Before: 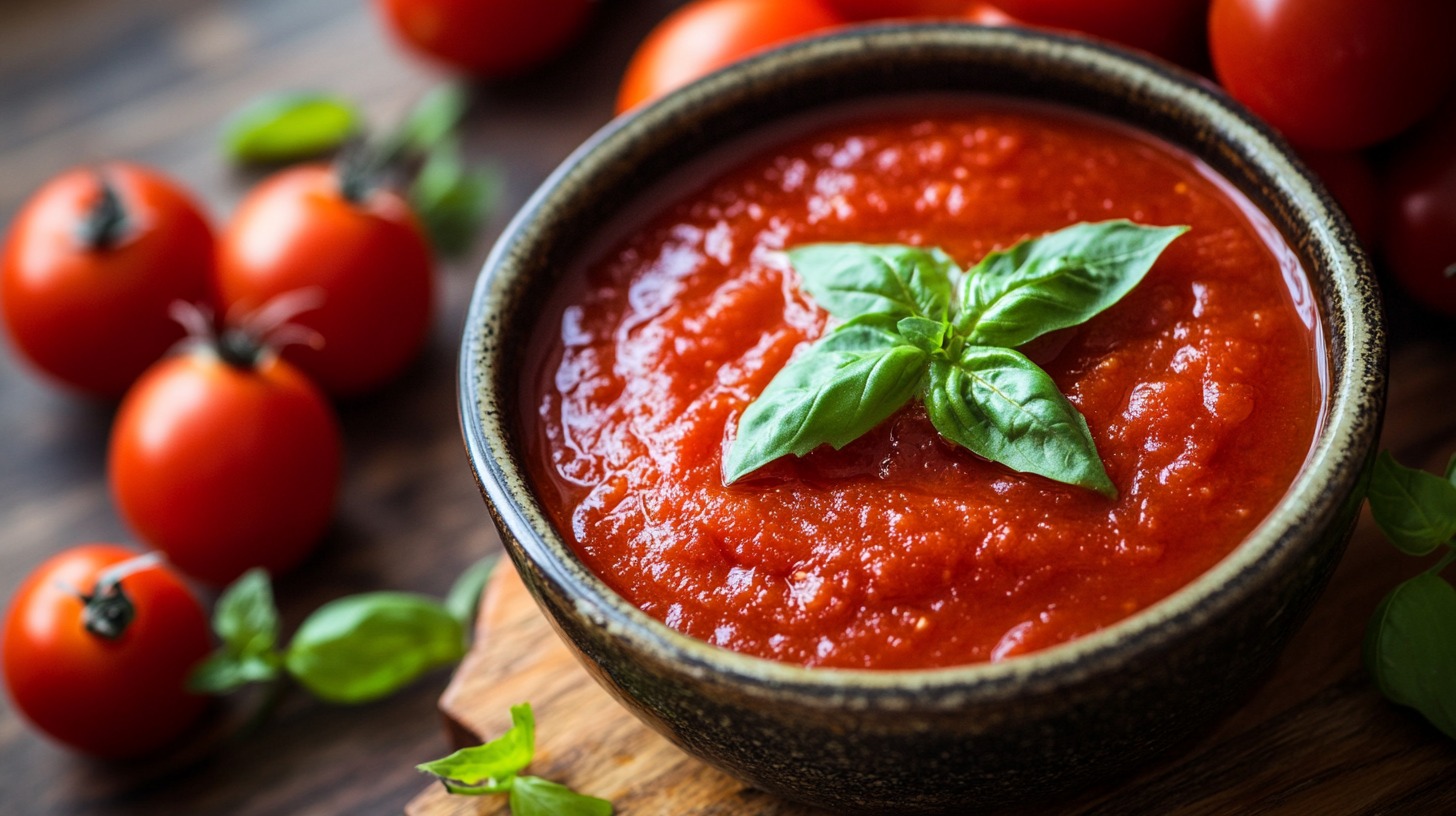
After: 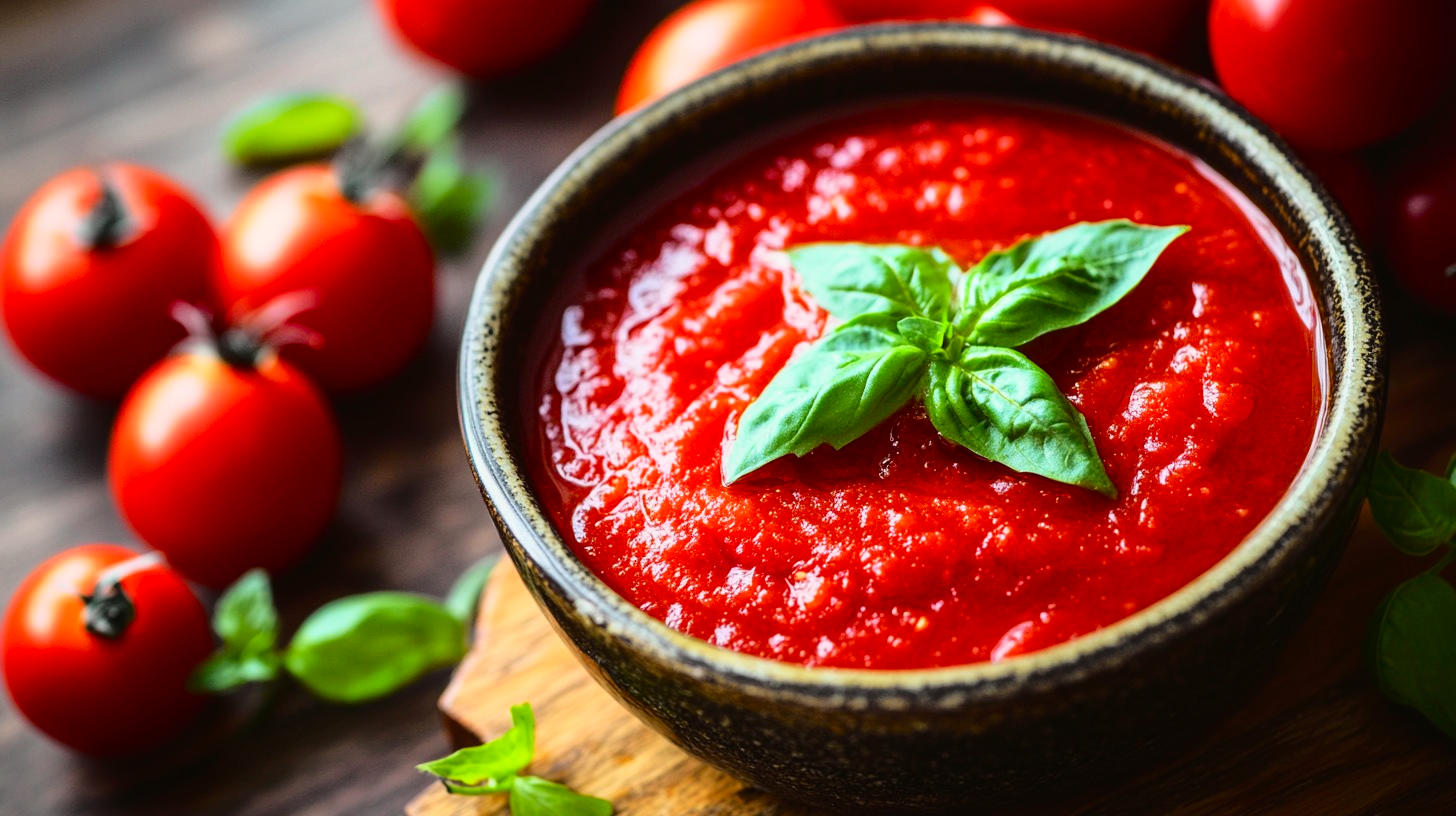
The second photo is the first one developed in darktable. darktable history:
tone curve: curves: ch0 [(0, 0.021) (0.049, 0.044) (0.157, 0.131) (0.359, 0.419) (0.469, 0.544) (0.634, 0.722) (0.839, 0.909) (0.998, 0.978)]; ch1 [(0, 0) (0.437, 0.408) (0.472, 0.47) (0.502, 0.503) (0.527, 0.53) (0.564, 0.573) (0.614, 0.654) (0.669, 0.748) (0.859, 0.899) (1, 1)]; ch2 [(0, 0) (0.33, 0.301) (0.421, 0.443) (0.487, 0.504) (0.502, 0.509) (0.535, 0.537) (0.565, 0.595) (0.608, 0.667) (1, 1)], color space Lab, independent channels, preserve colors none
